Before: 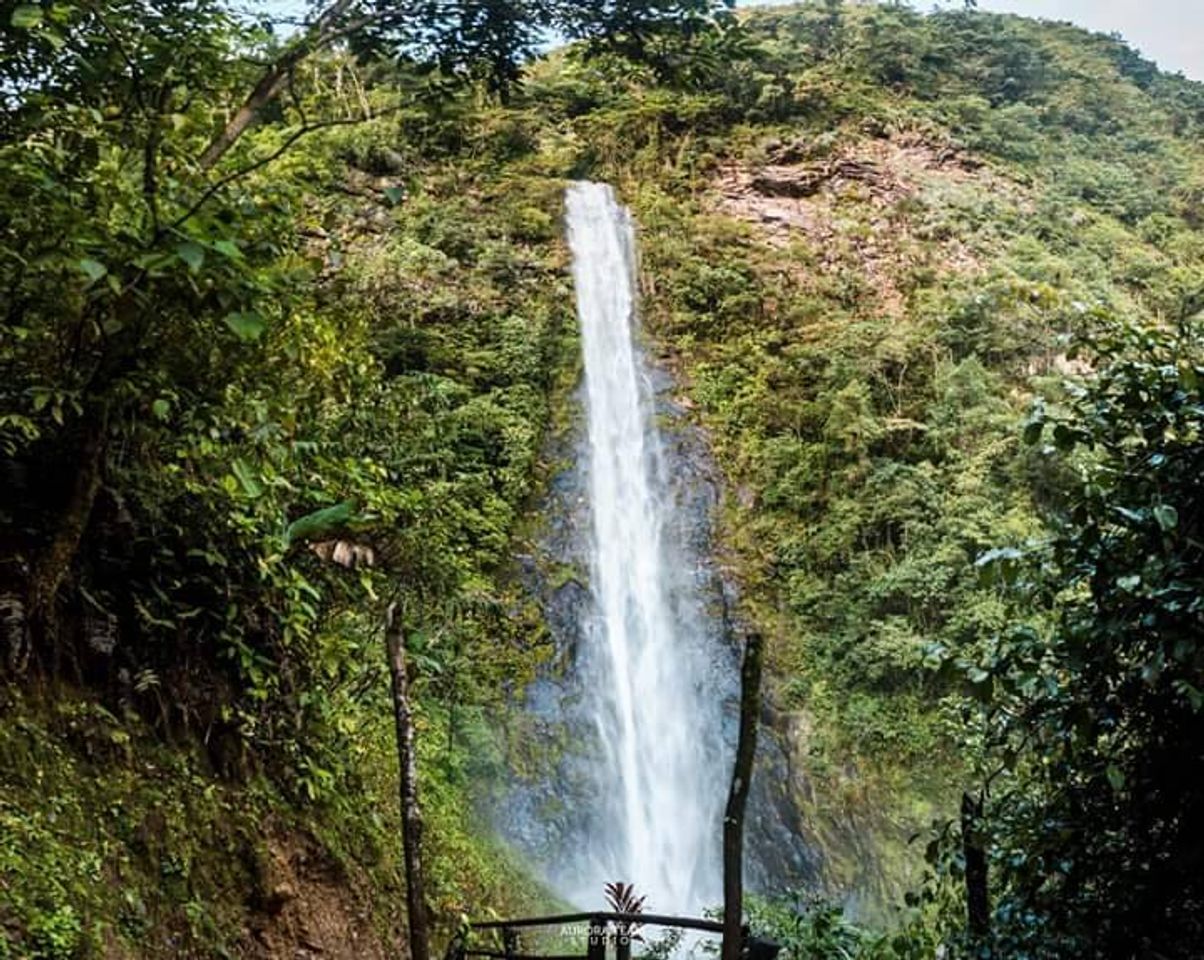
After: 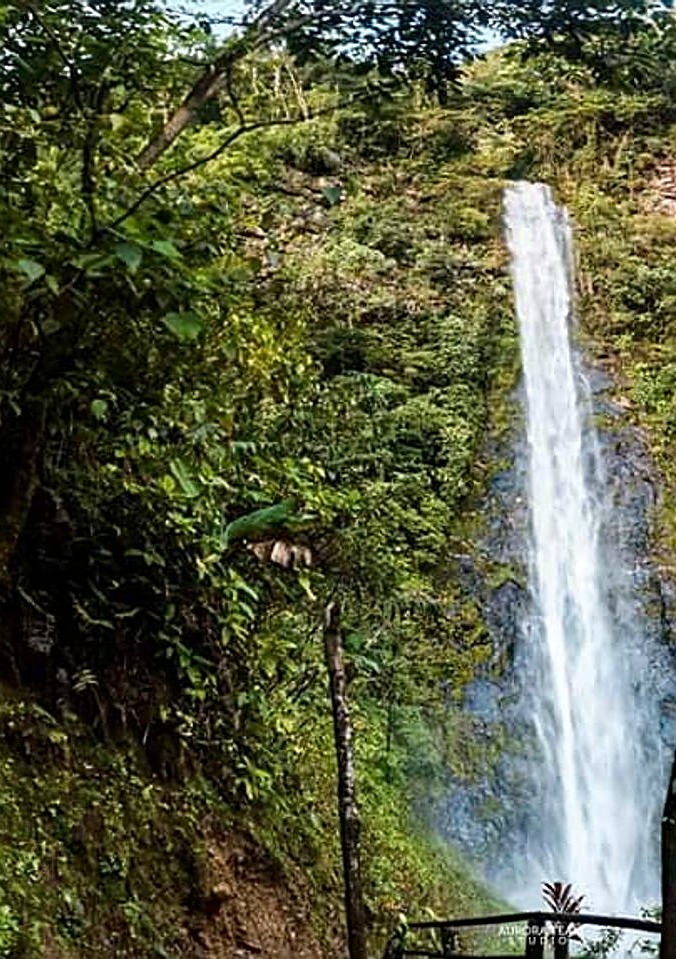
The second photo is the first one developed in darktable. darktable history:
crop: left 5.23%, right 38.541%
haze removal: strength 0.289, distance 0.257, compatibility mode true
shadows and highlights: shadows -29.66, highlights 30.36
sharpen: amount 0.481
